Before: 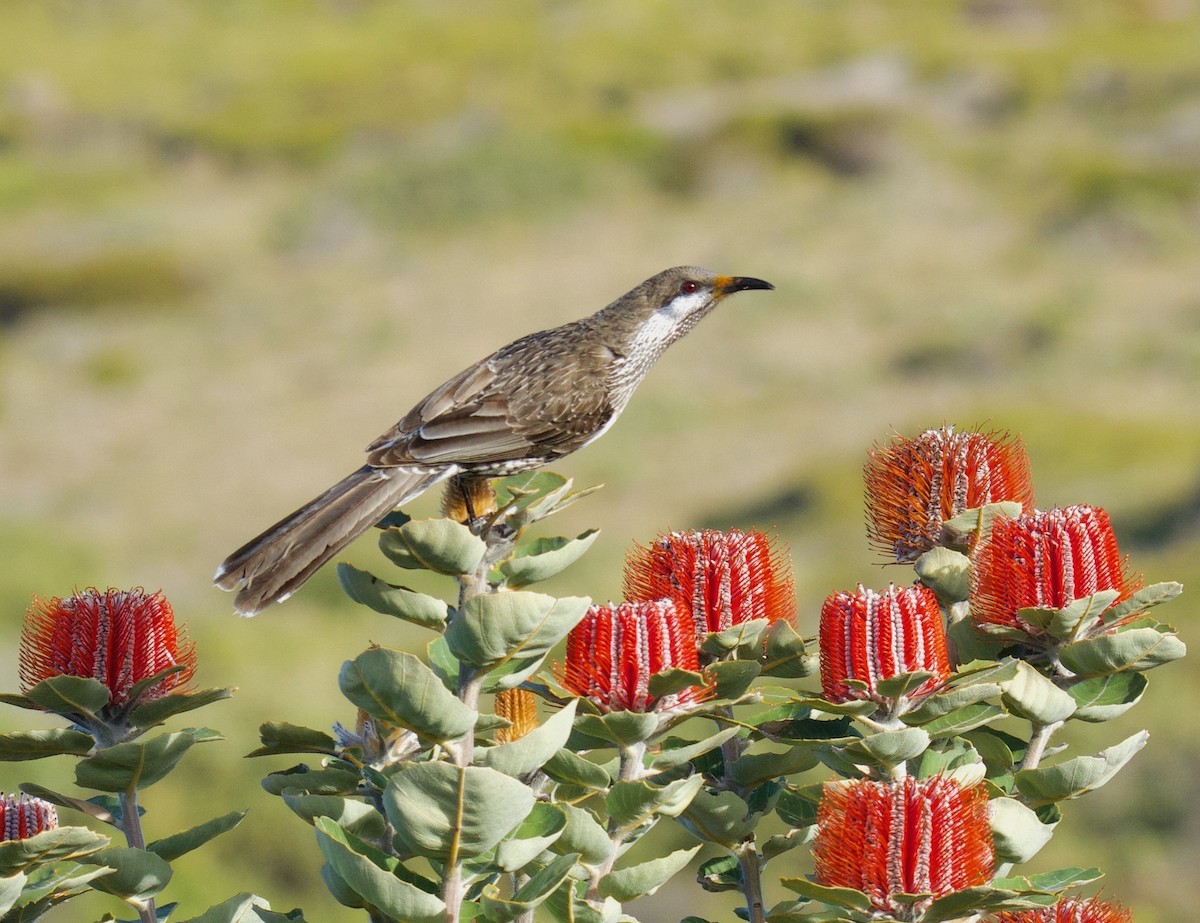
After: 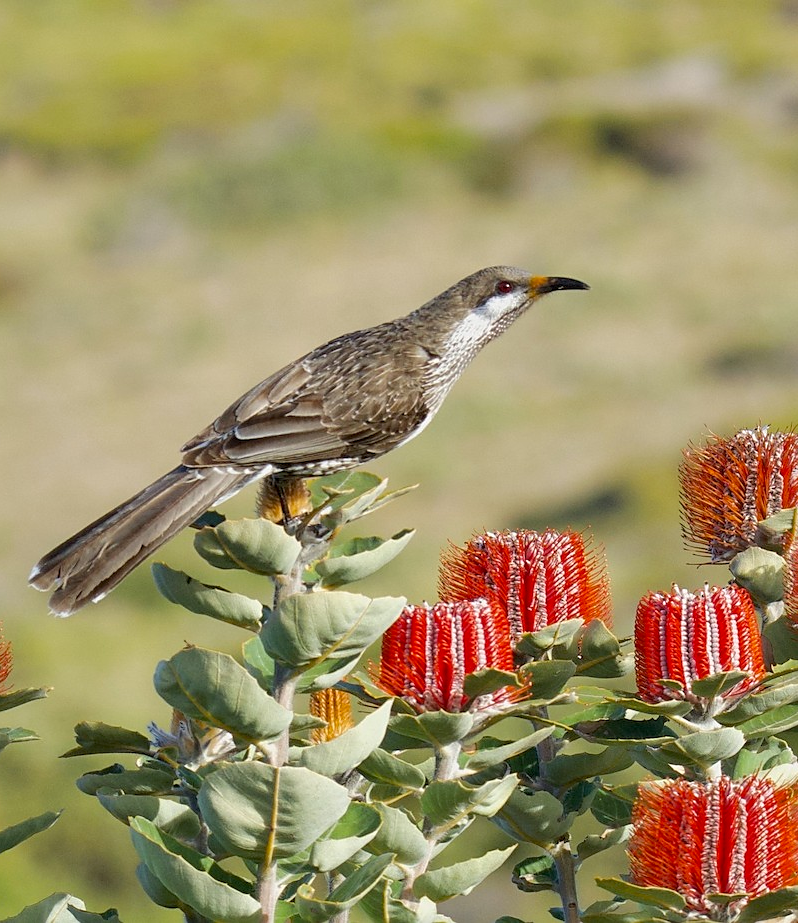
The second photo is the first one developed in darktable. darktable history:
sharpen: radius 1.847, amount 0.392, threshold 1.144
crop and rotate: left 15.457%, right 17.989%
